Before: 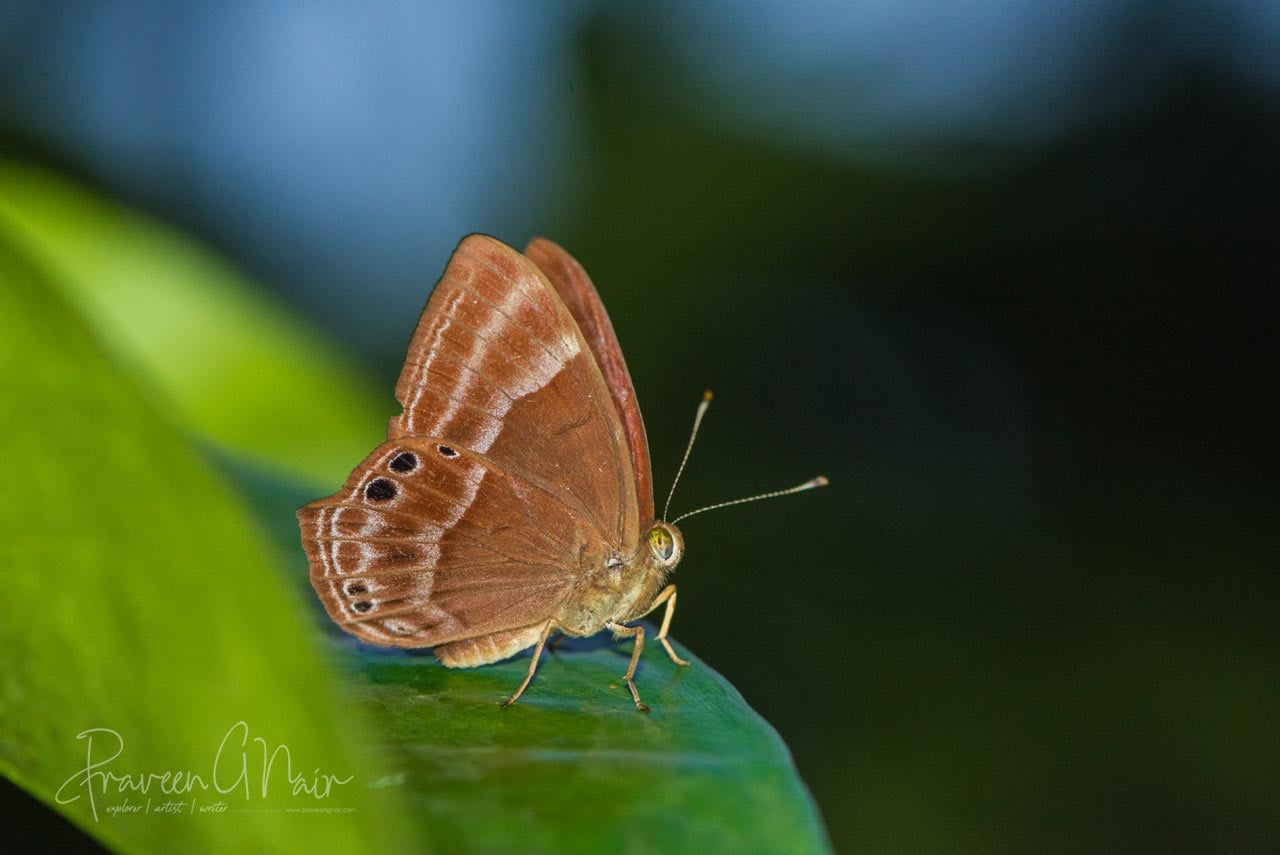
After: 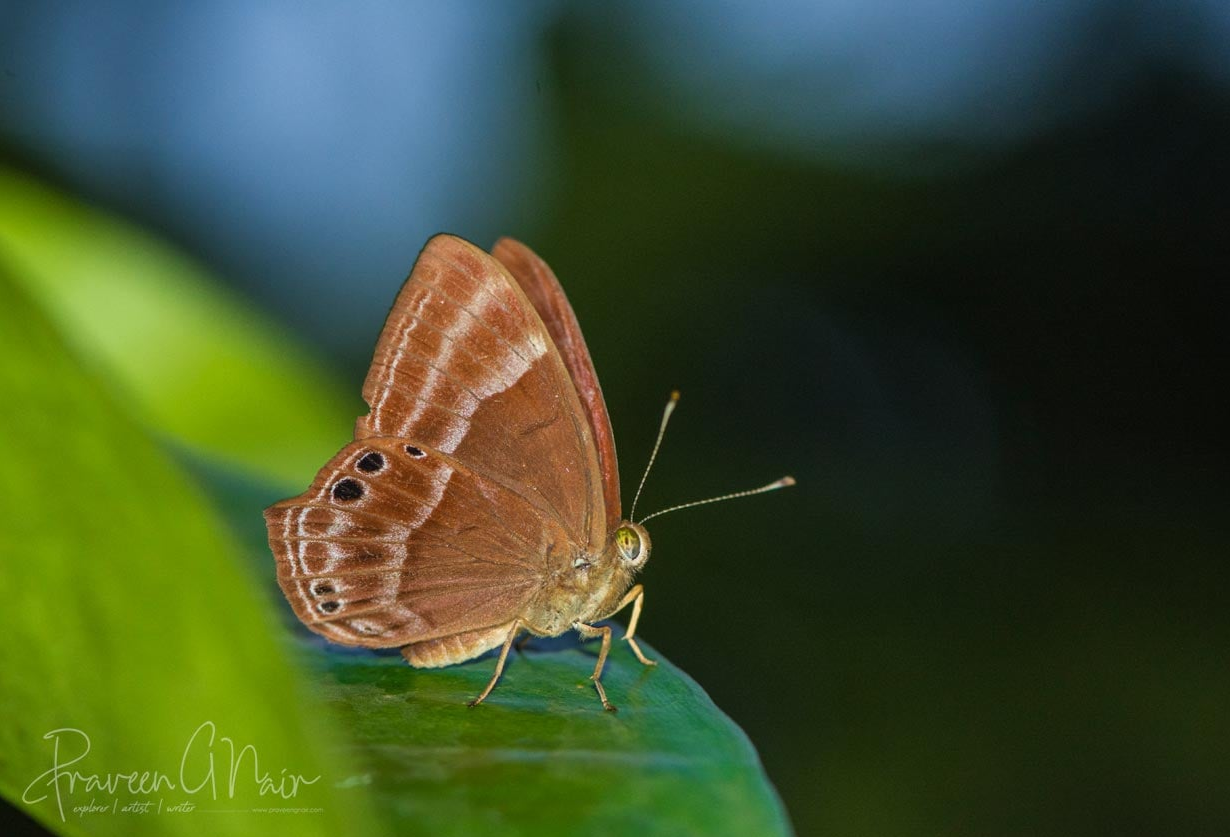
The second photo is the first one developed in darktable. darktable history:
crop and rotate: left 2.601%, right 1.277%, bottom 2.04%
